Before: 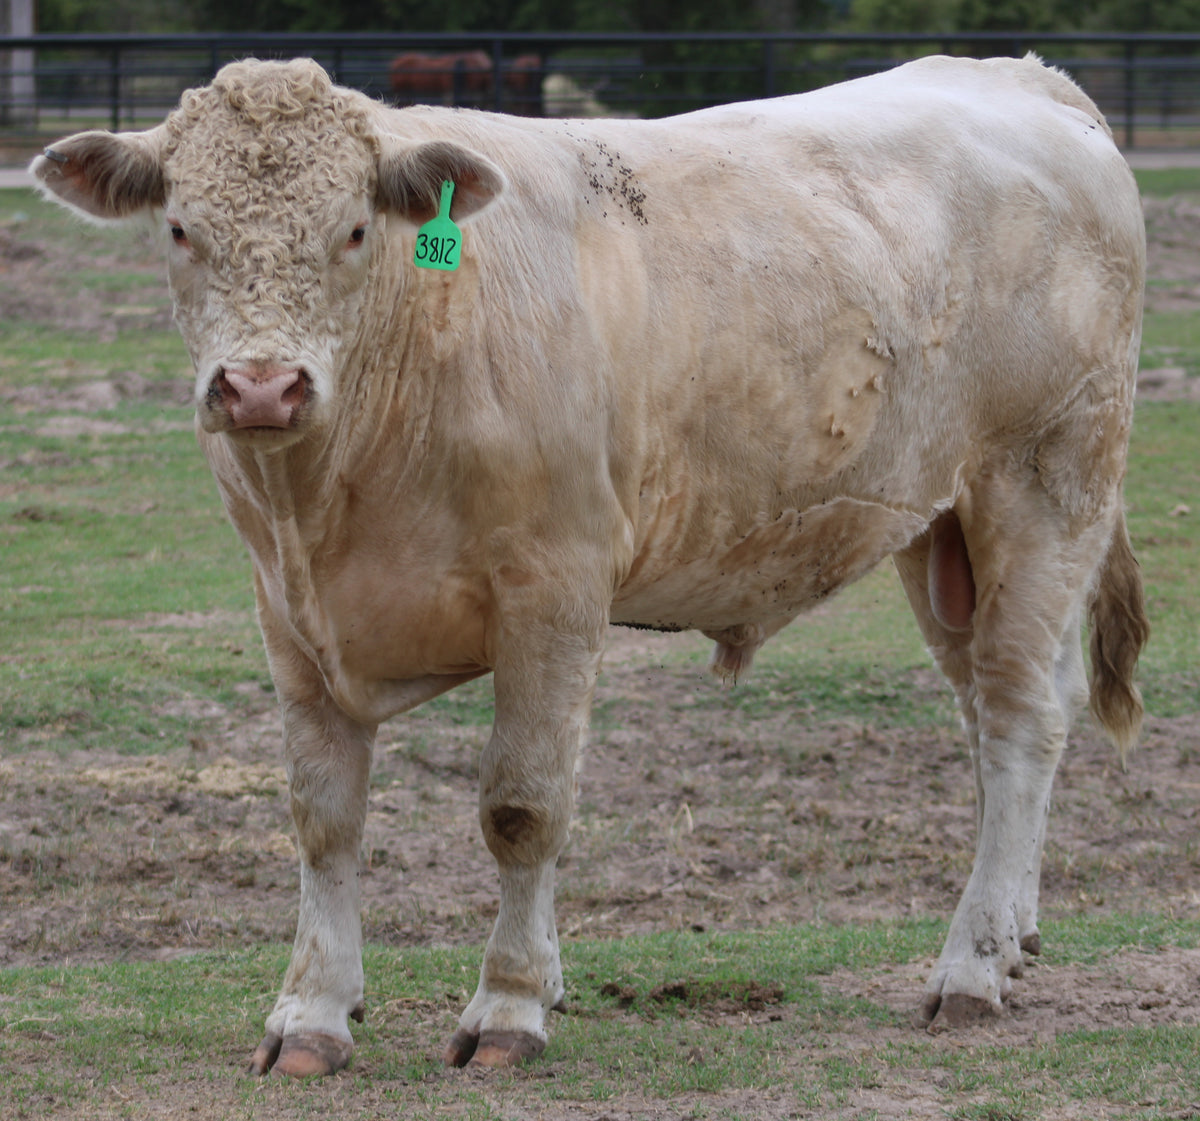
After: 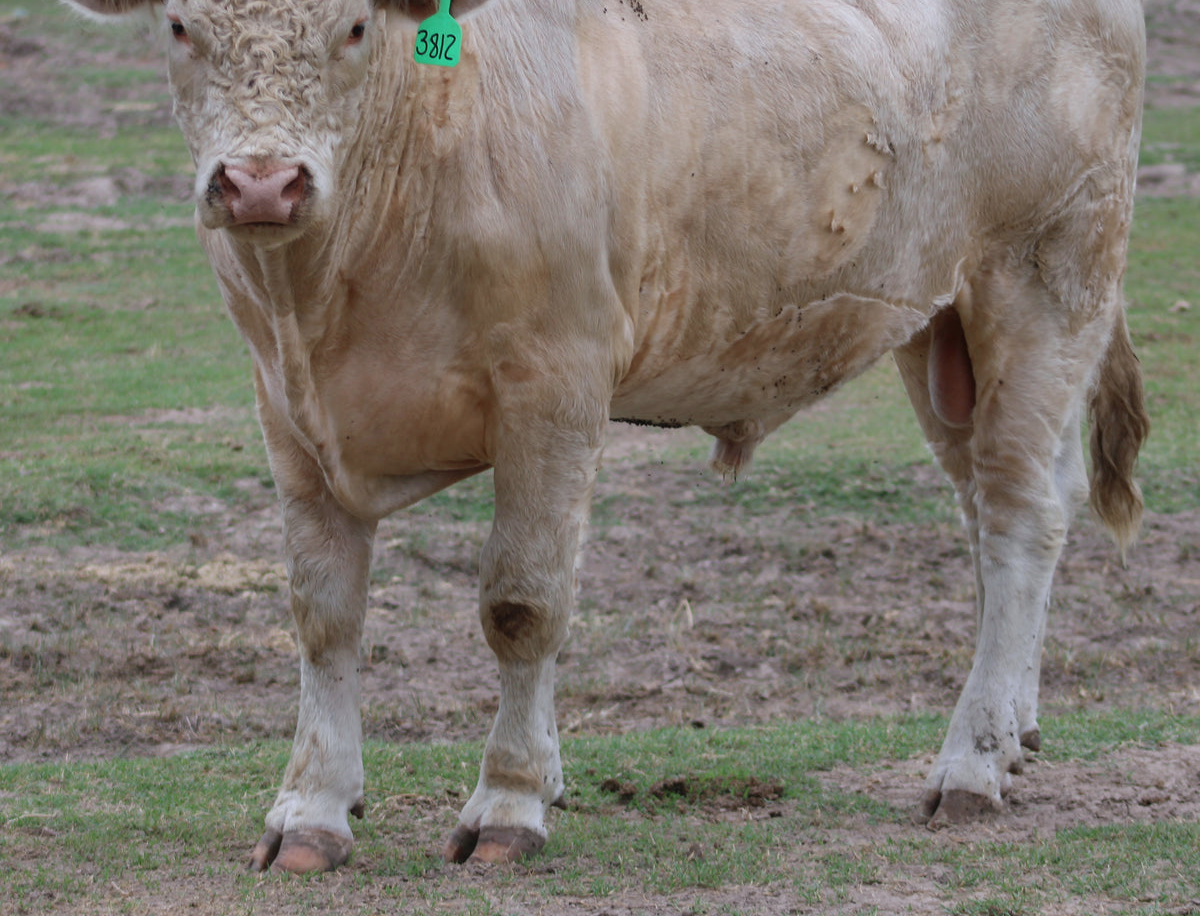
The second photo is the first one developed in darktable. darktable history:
color correction: highlights a* -0.14, highlights b* -5.12, shadows a* -0.149, shadows b* -0.112
crop and rotate: top 18.246%
